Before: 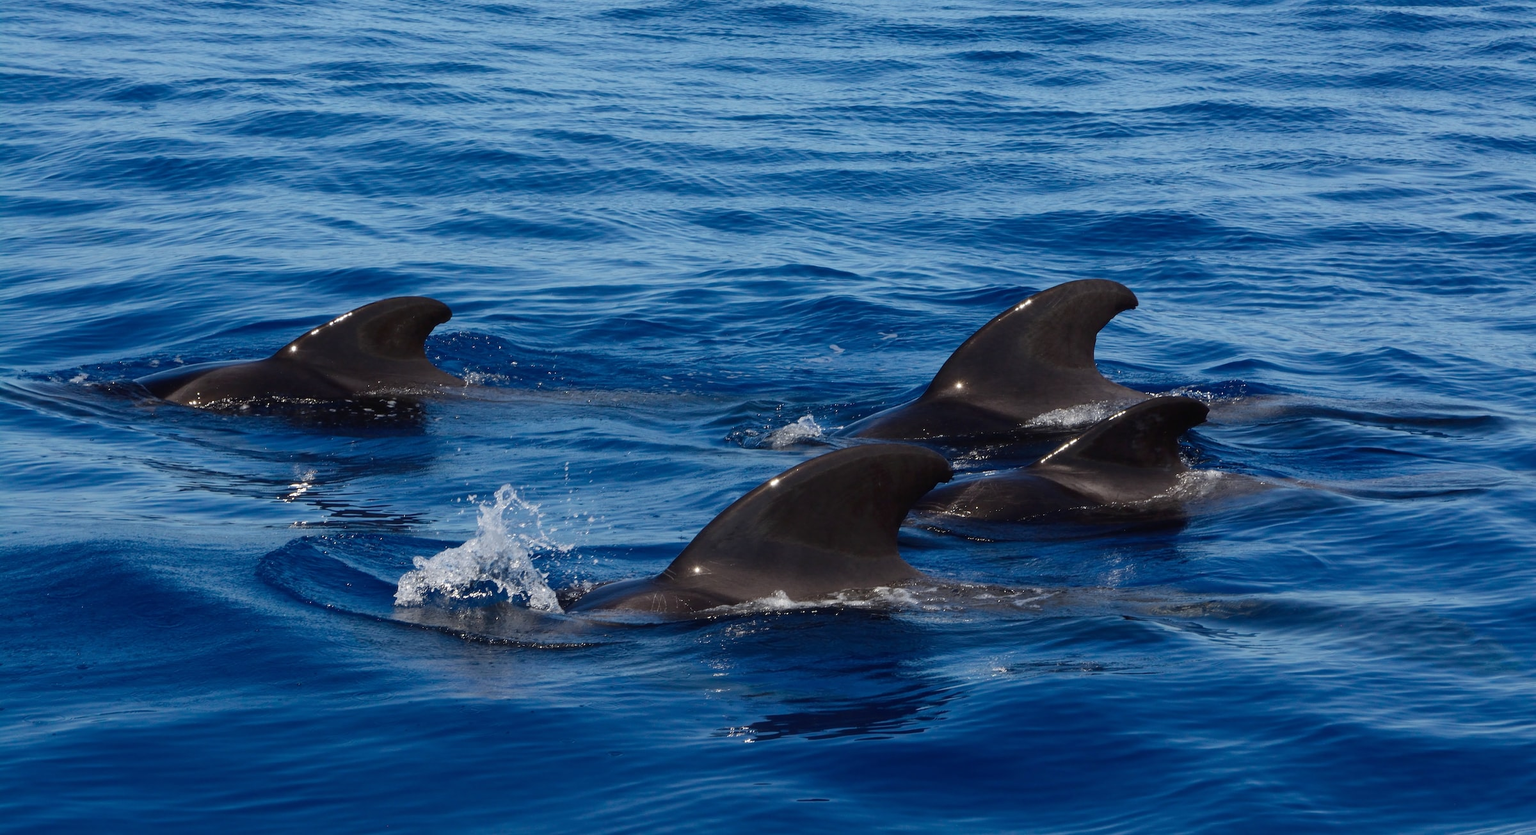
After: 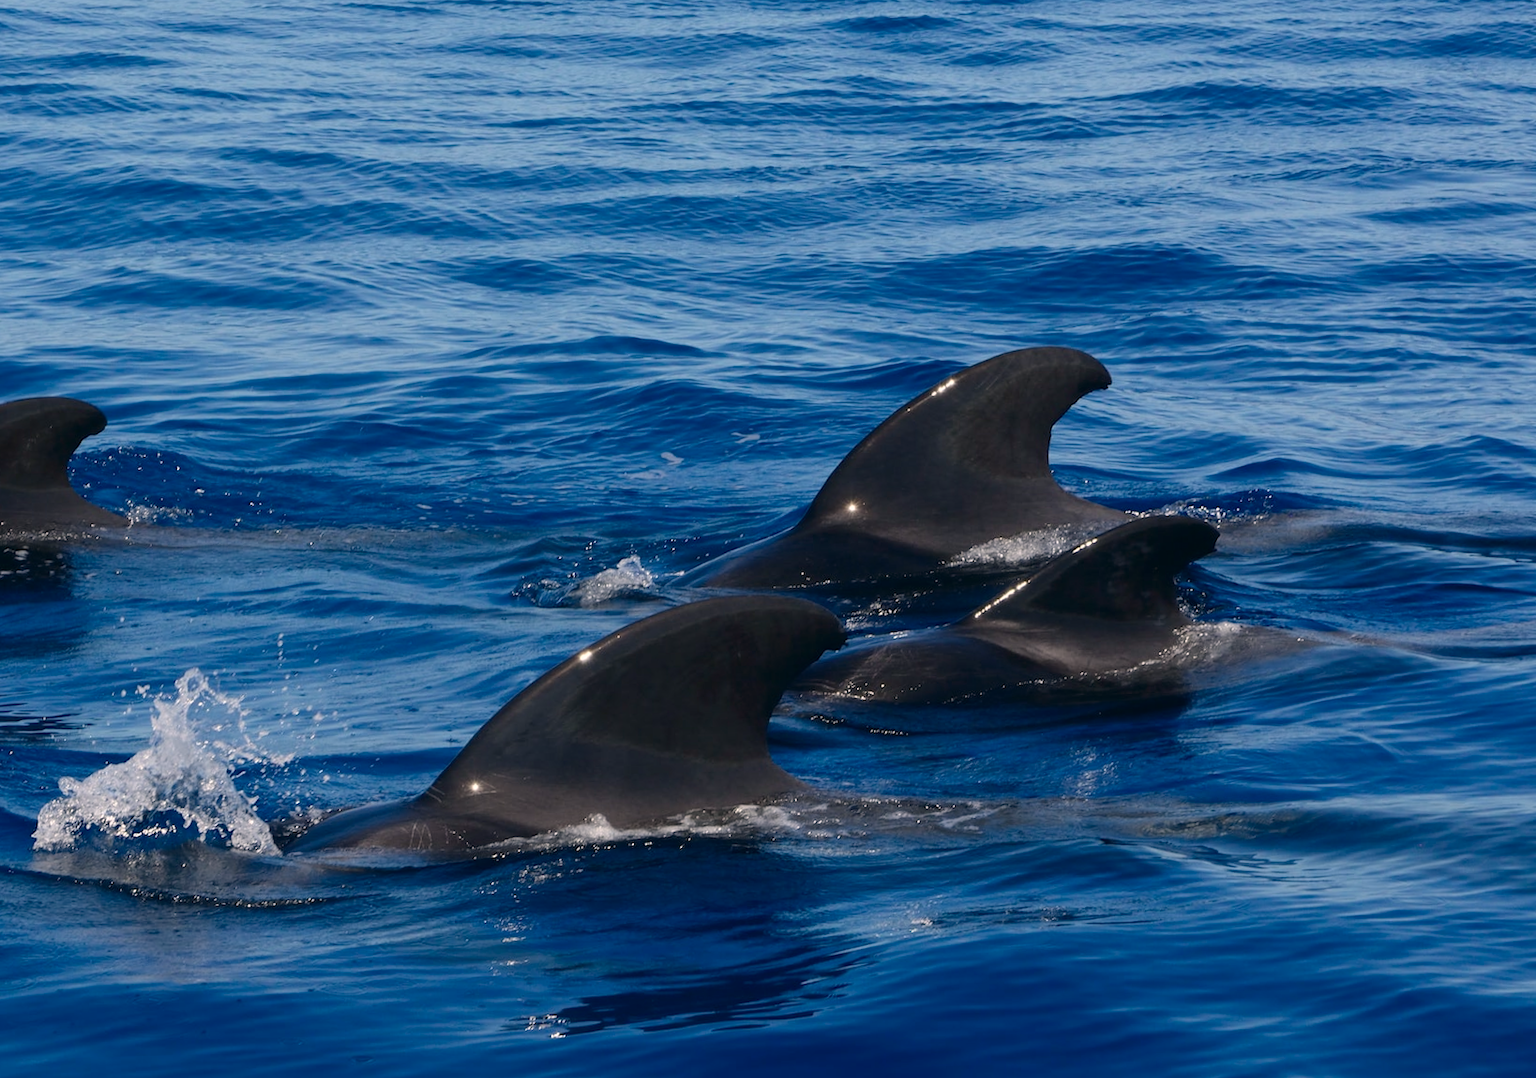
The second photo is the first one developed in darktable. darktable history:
color correction: highlights a* 5.38, highlights b* 5.3, shadows a* -4.26, shadows b* -5.11
crop and rotate: left 24.034%, top 2.838%, right 6.406%, bottom 6.299%
rotate and perspective: rotation -1.42°, crop left 0.016, crop right 0.984, crop top 0.035, crop bottom 0.965
